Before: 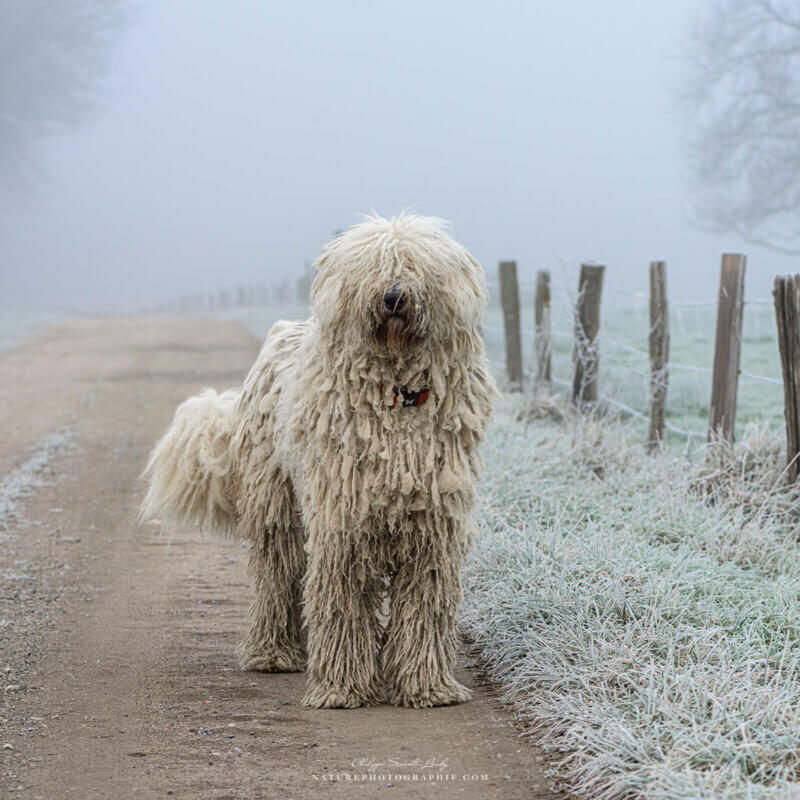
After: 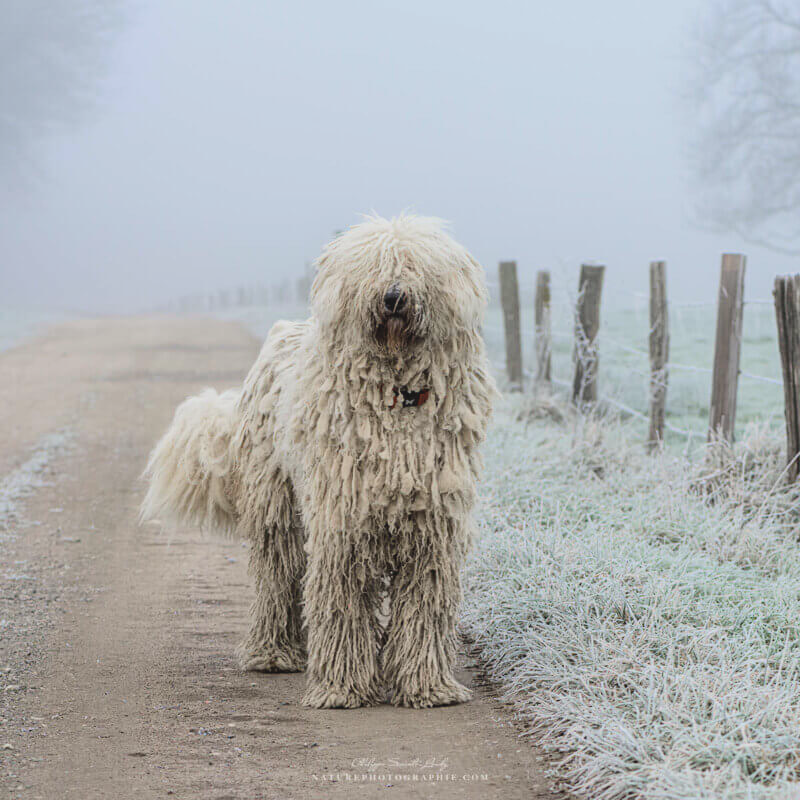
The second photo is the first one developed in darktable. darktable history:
tone curve: curves: ch0 [(0, 0) (0.087, 0.054) (0.281, 0.245) (0.506, 0.526) (0.8, 0.824) (0.994, 0.955)]; ch1 [(0, 0) (0.27, 0.195) (0.406, 0.435) (0.452, 0.474) (0.495, 0.5) (0.514, 0.508) (0.563, 0.584) (0.654, 0.689) (1, 1)]; ch2 [(0, 0) (0.269, 0.299) (0.459, 0.441) (0.498, 0.499) (0.523, 0.52) (0.551, 0.549) (0.633, 0.625) (0.659, 0.681) (0.718, 0.764) (1, 1)], color space Lab, linked channels, preserve colors none
contrast brightness saturation: contrast -0.135, brightness 0.052, saturation -0.138
